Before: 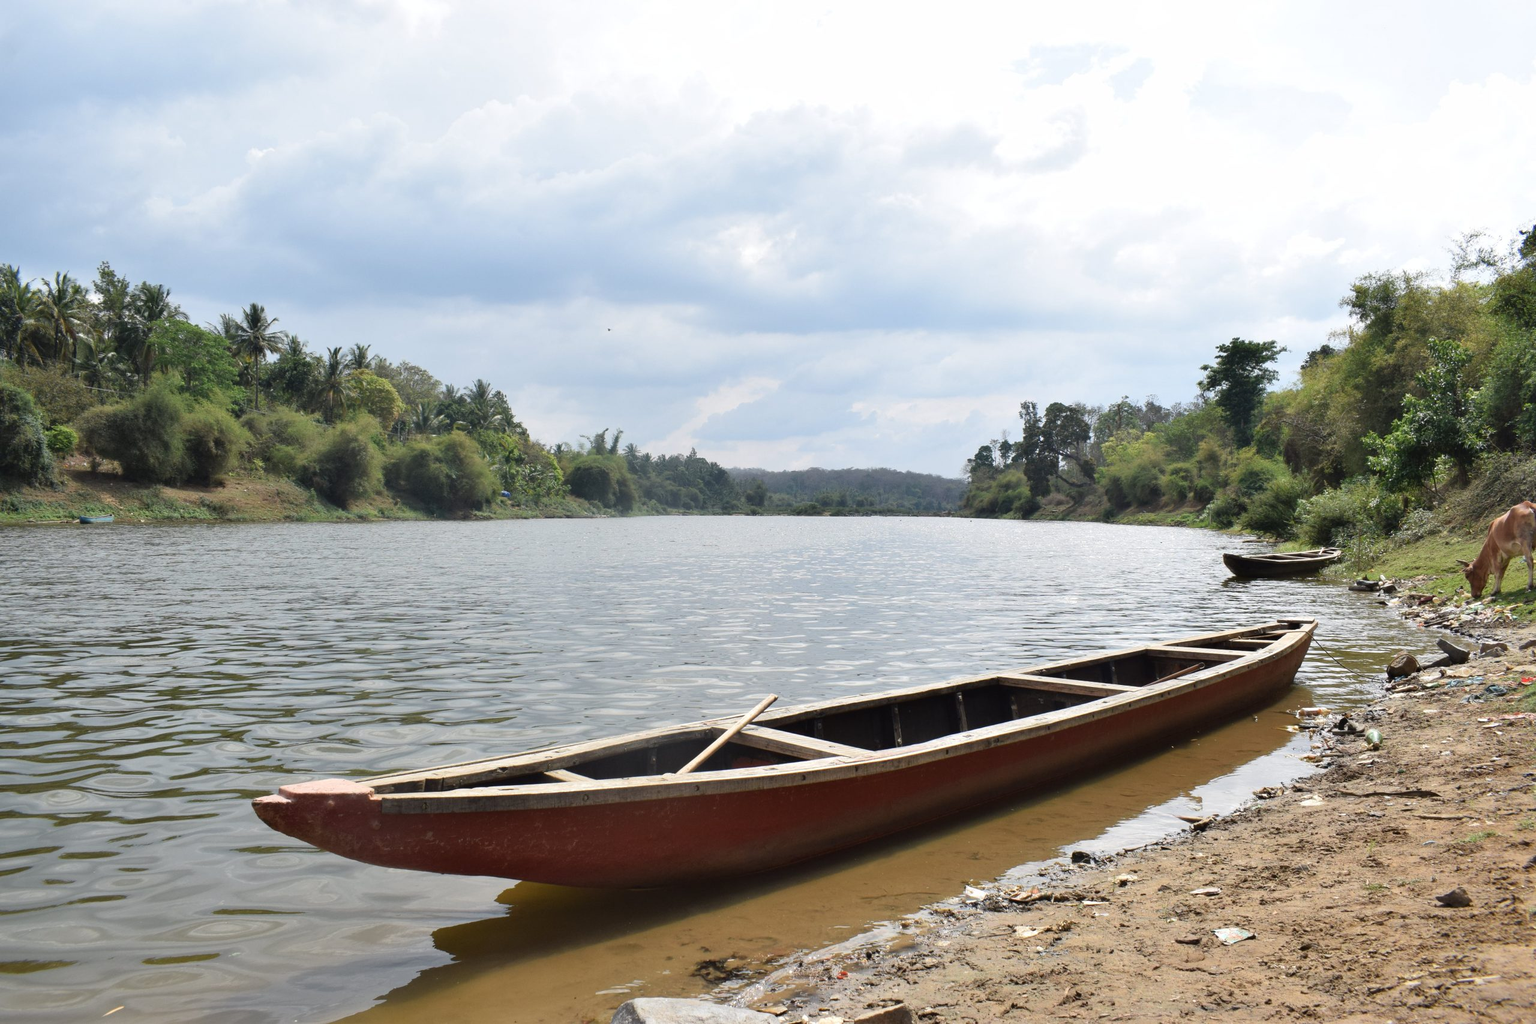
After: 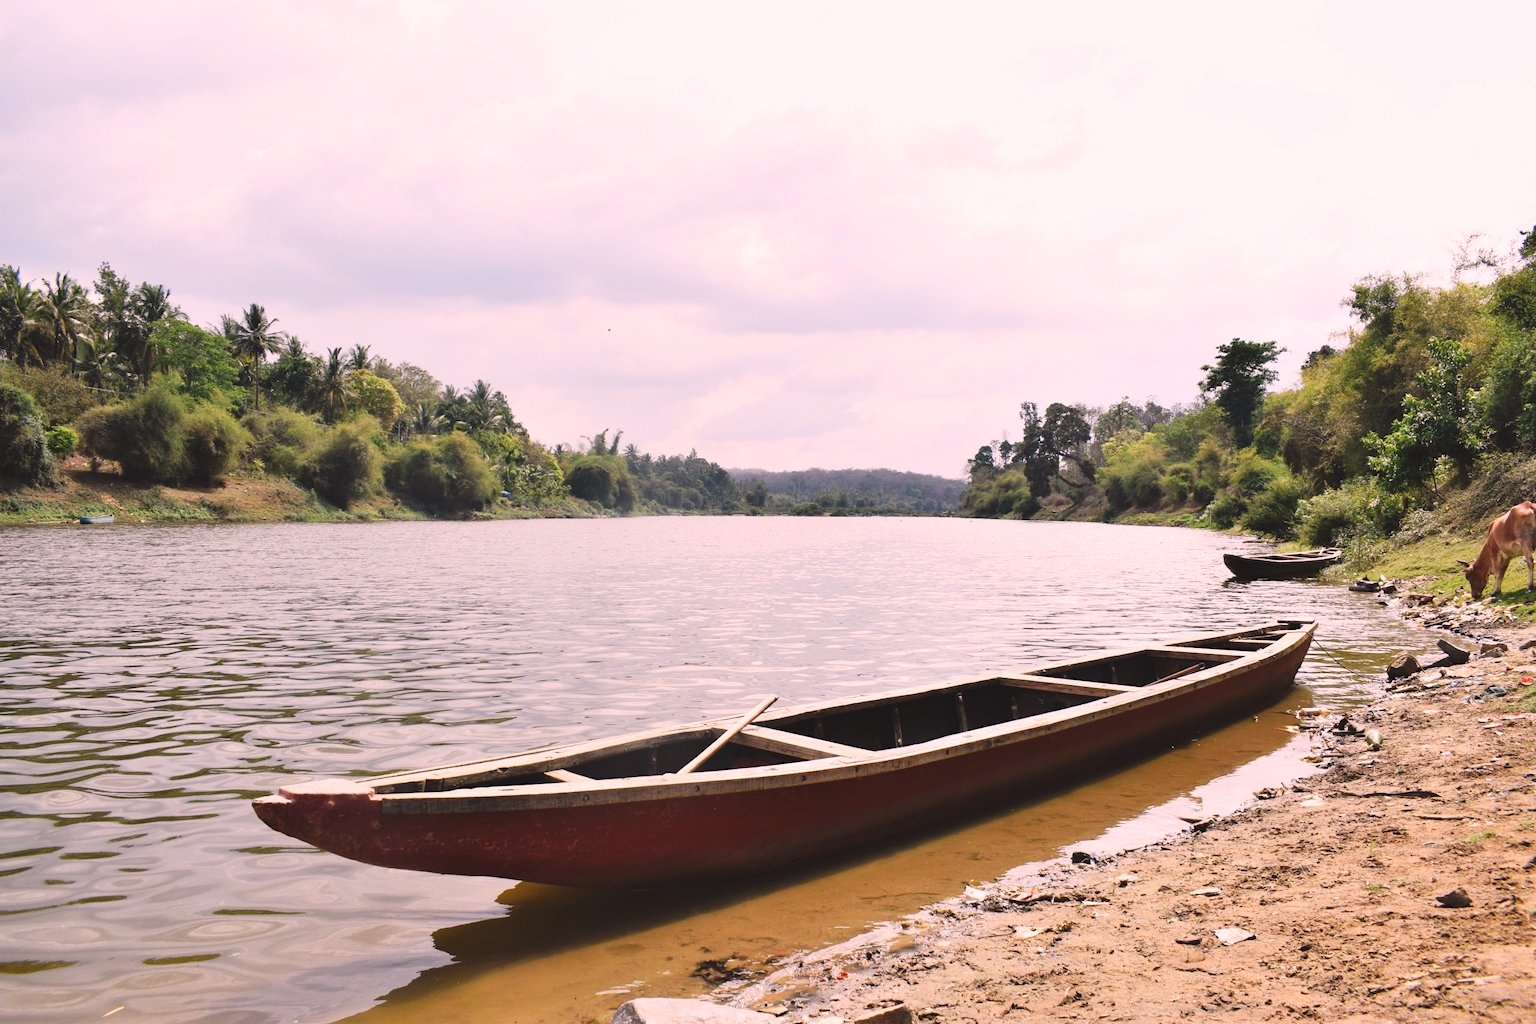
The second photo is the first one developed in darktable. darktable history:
color correction: highlights a* 14.52, highlights b* 4.84
tone curve: curves: ch0 [(0, 0) (0.003, 0.072) (0.011, 0.077) (0.025, 0.082) (0.044, 0.094) (0.069, 0.106) (0.1, 0.125) (0.136, 0.145) (0.177, 0.173) (0.224, 0.216) (0.277, 0.281) (0.335, 0.356) (0.399, 0.436) (0.468, 0.53) (0.543, 0.629) (0.623, 0.724) (0.709, 0.808) (0.801, 0.88) (0.898, 0.941) (1, 1)], preserve colors none
